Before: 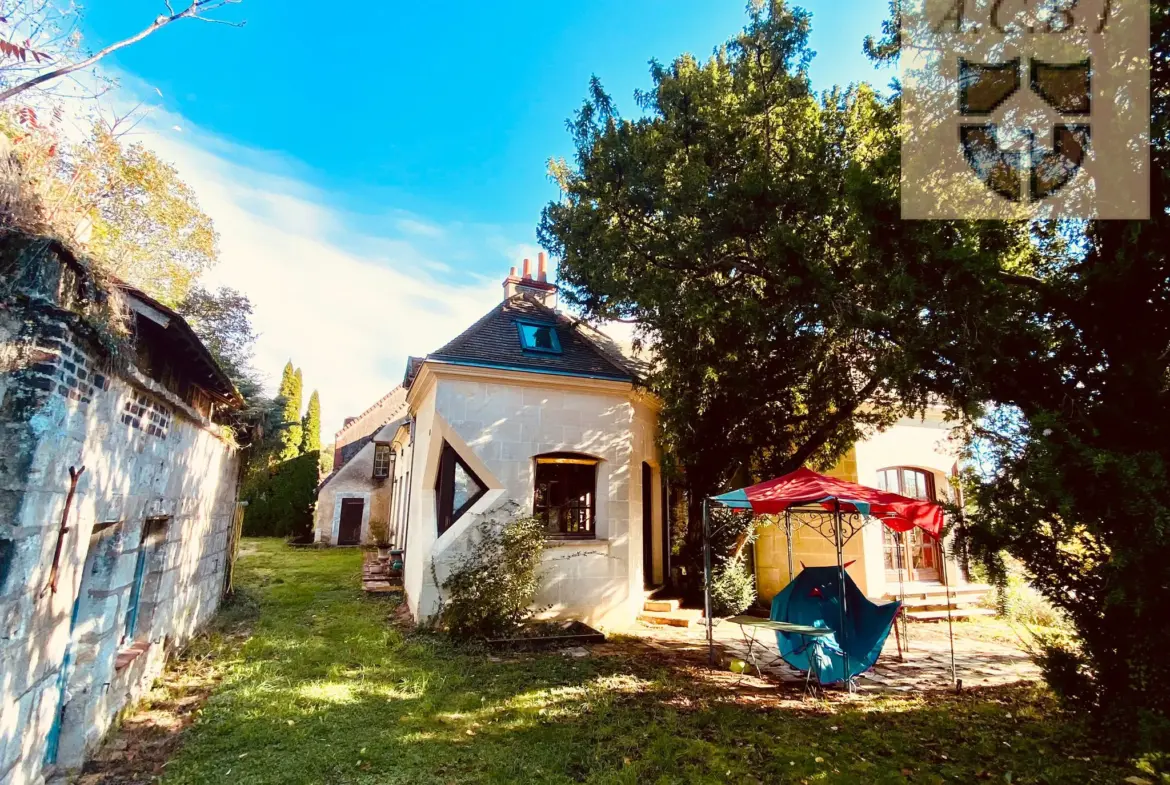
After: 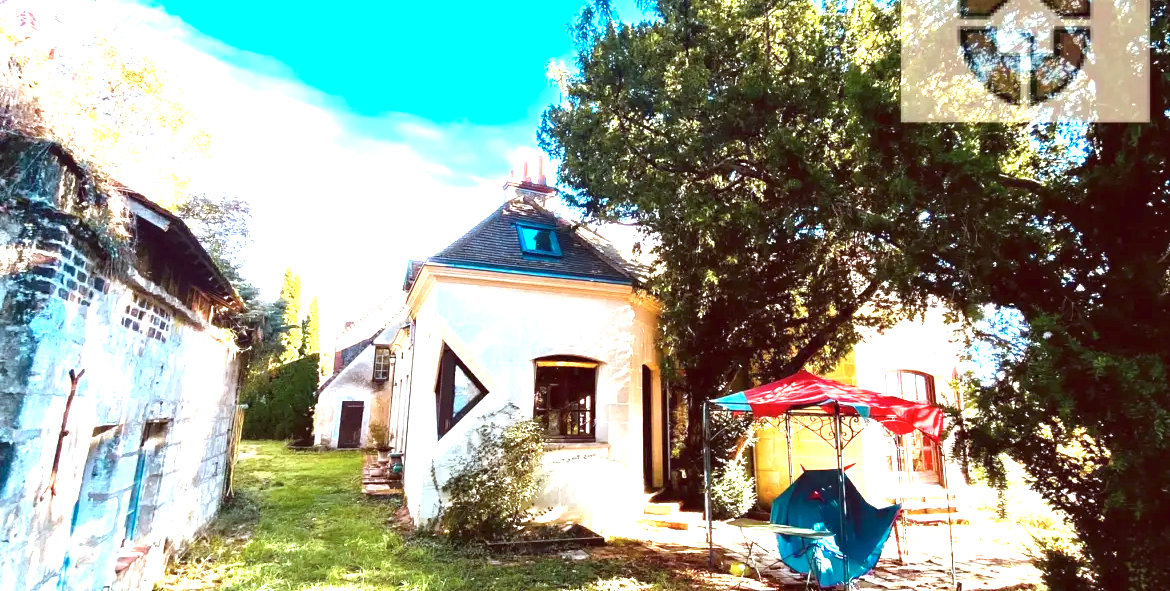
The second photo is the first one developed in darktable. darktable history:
crop and rotate: top 12.386%, bottom 12.266%
exposure: black level correction 0, exposure 1.409 EV, compensate highlight preservation false
color correction: highlights a* -4.2, highlights b* -10.74
